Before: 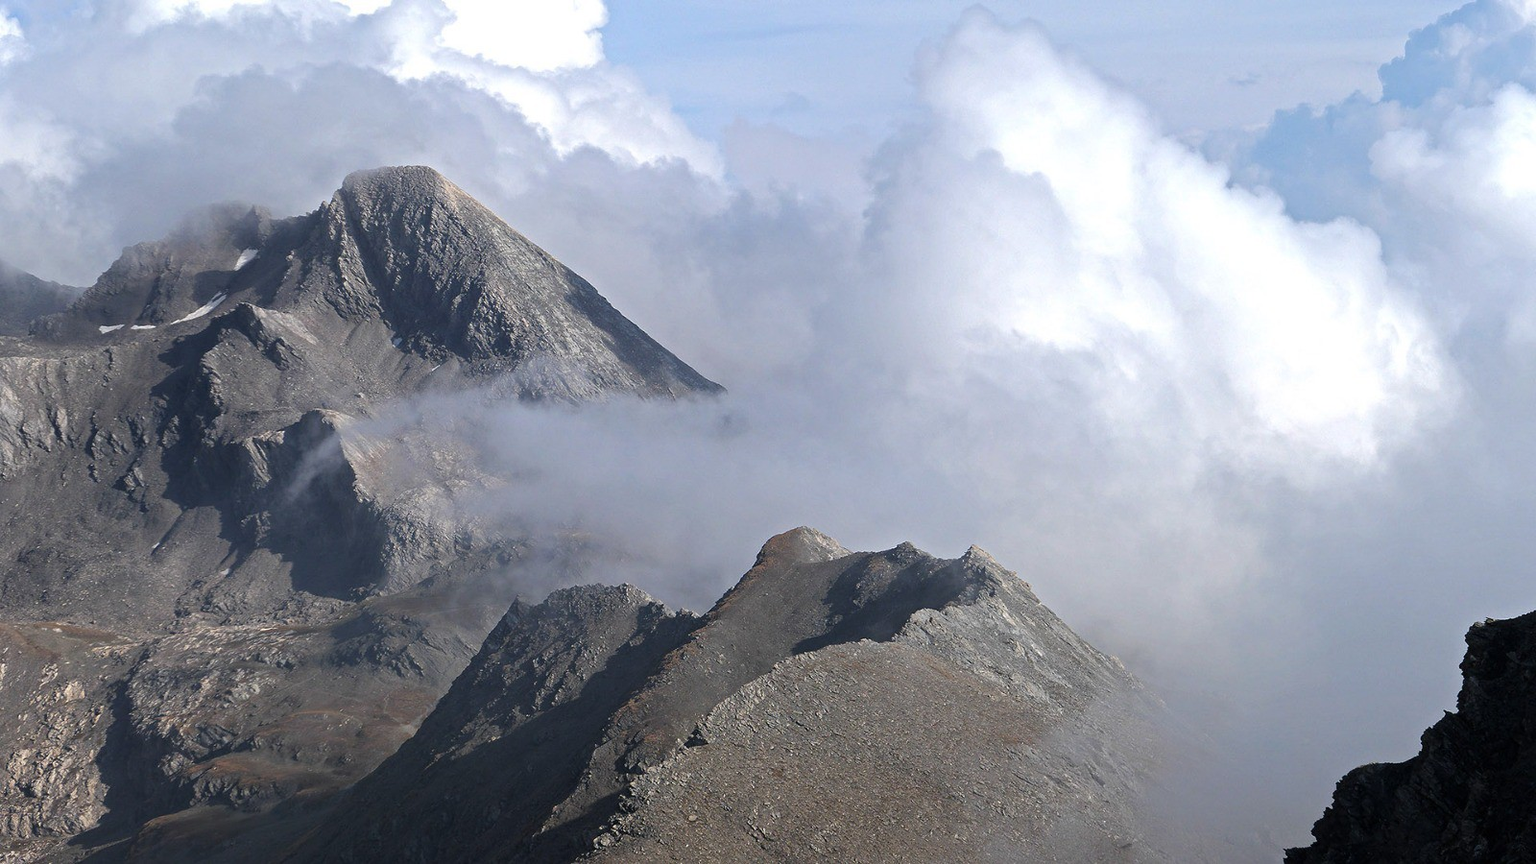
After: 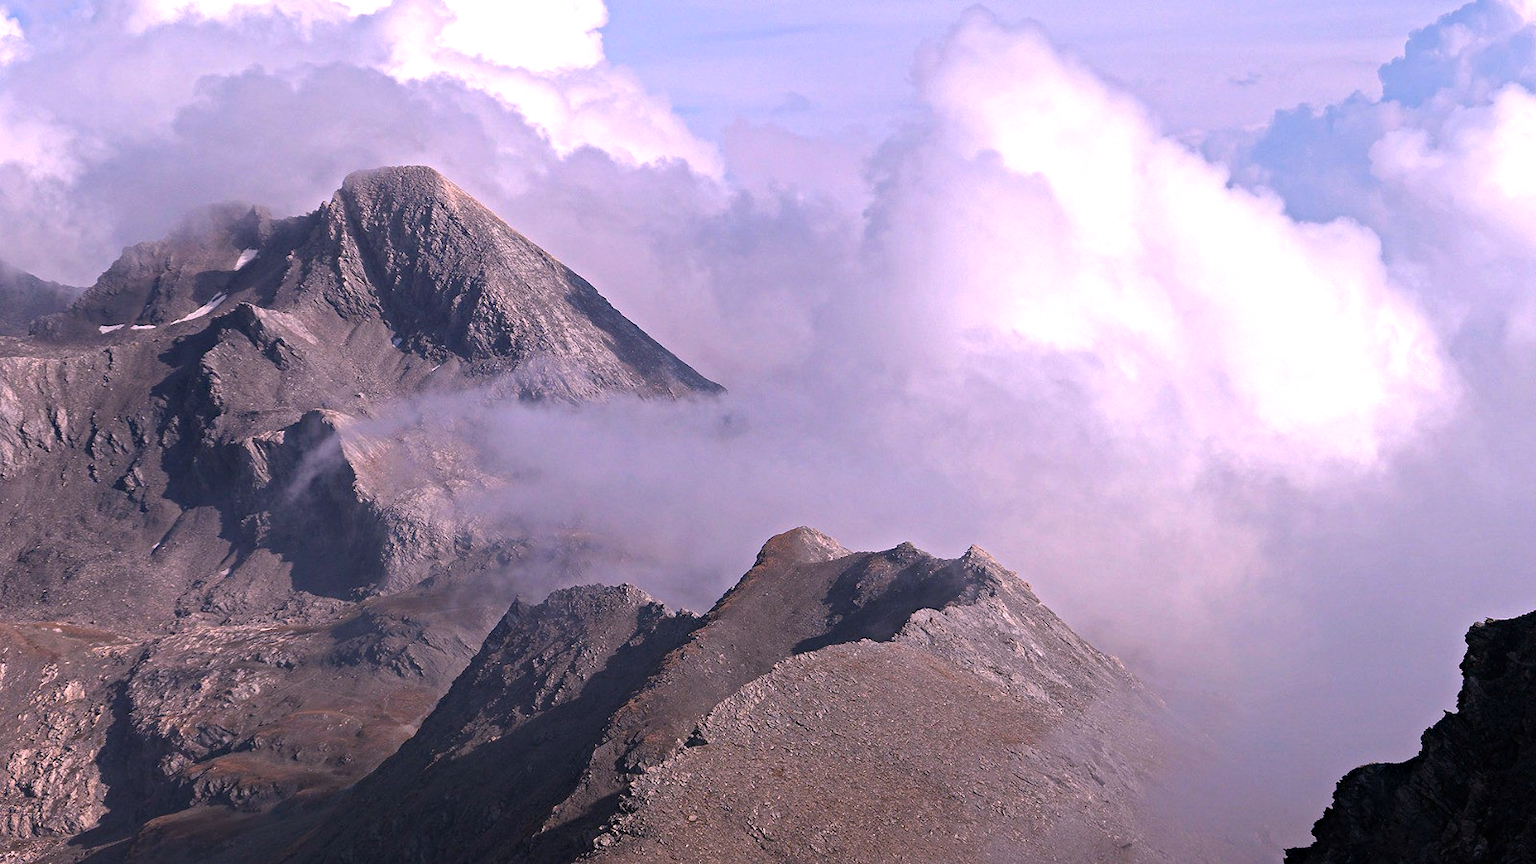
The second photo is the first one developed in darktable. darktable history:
white balance: red 1.188, blue 1.11
haze removal: compatibility mode true, adaptive false
